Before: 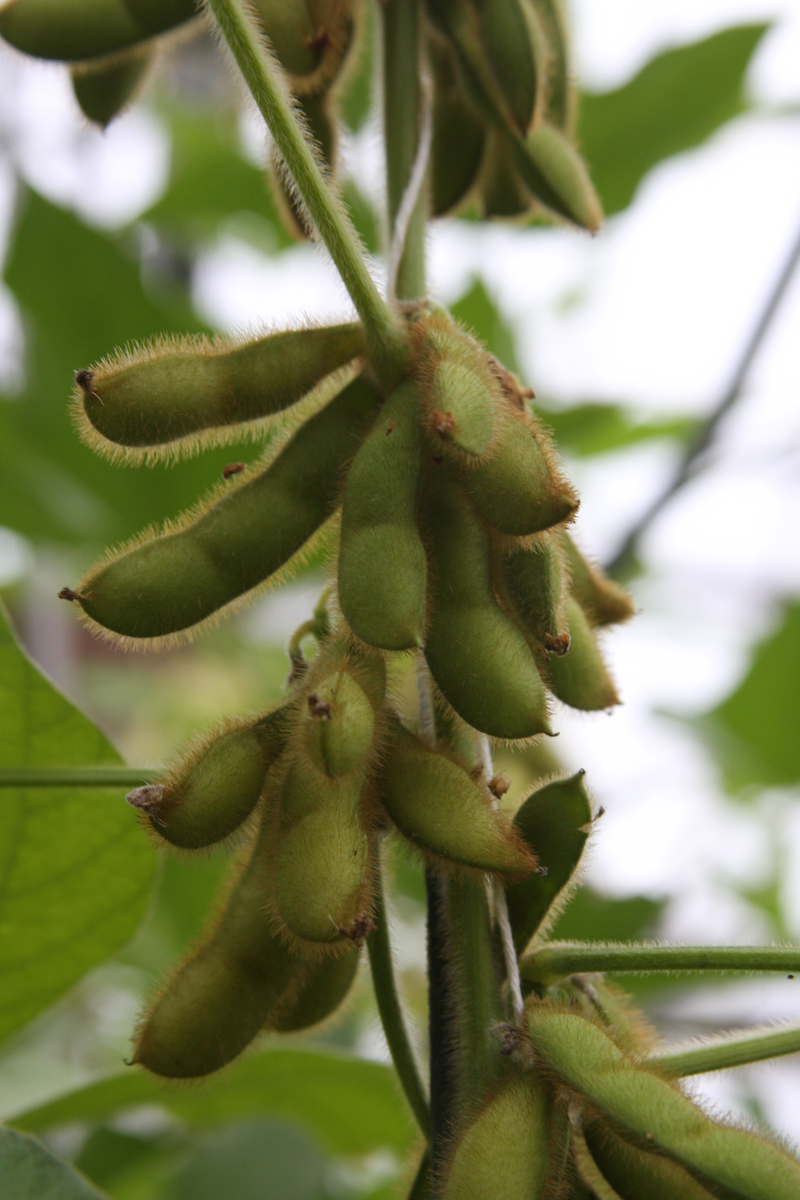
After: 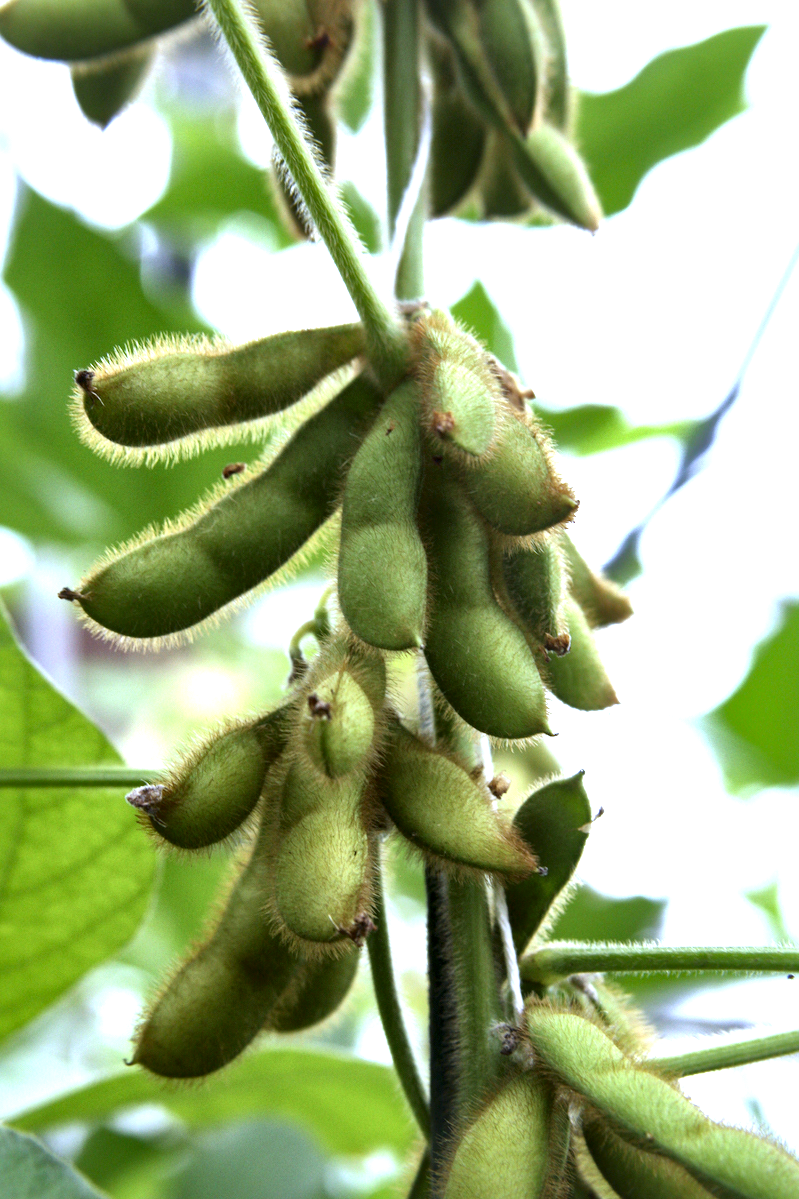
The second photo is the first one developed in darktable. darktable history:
local contrast: mode bilateral grid, contrast 44, coarseness 69, detail 214%, midtone range 0.2
exposure: black level correction 0, exposure 1.45 EV, compensate exposure bias true, compensate highlight preservation false
white balance: red 0.871, blue 1.249
tone equalizer: -8 EV -0.55 EV
